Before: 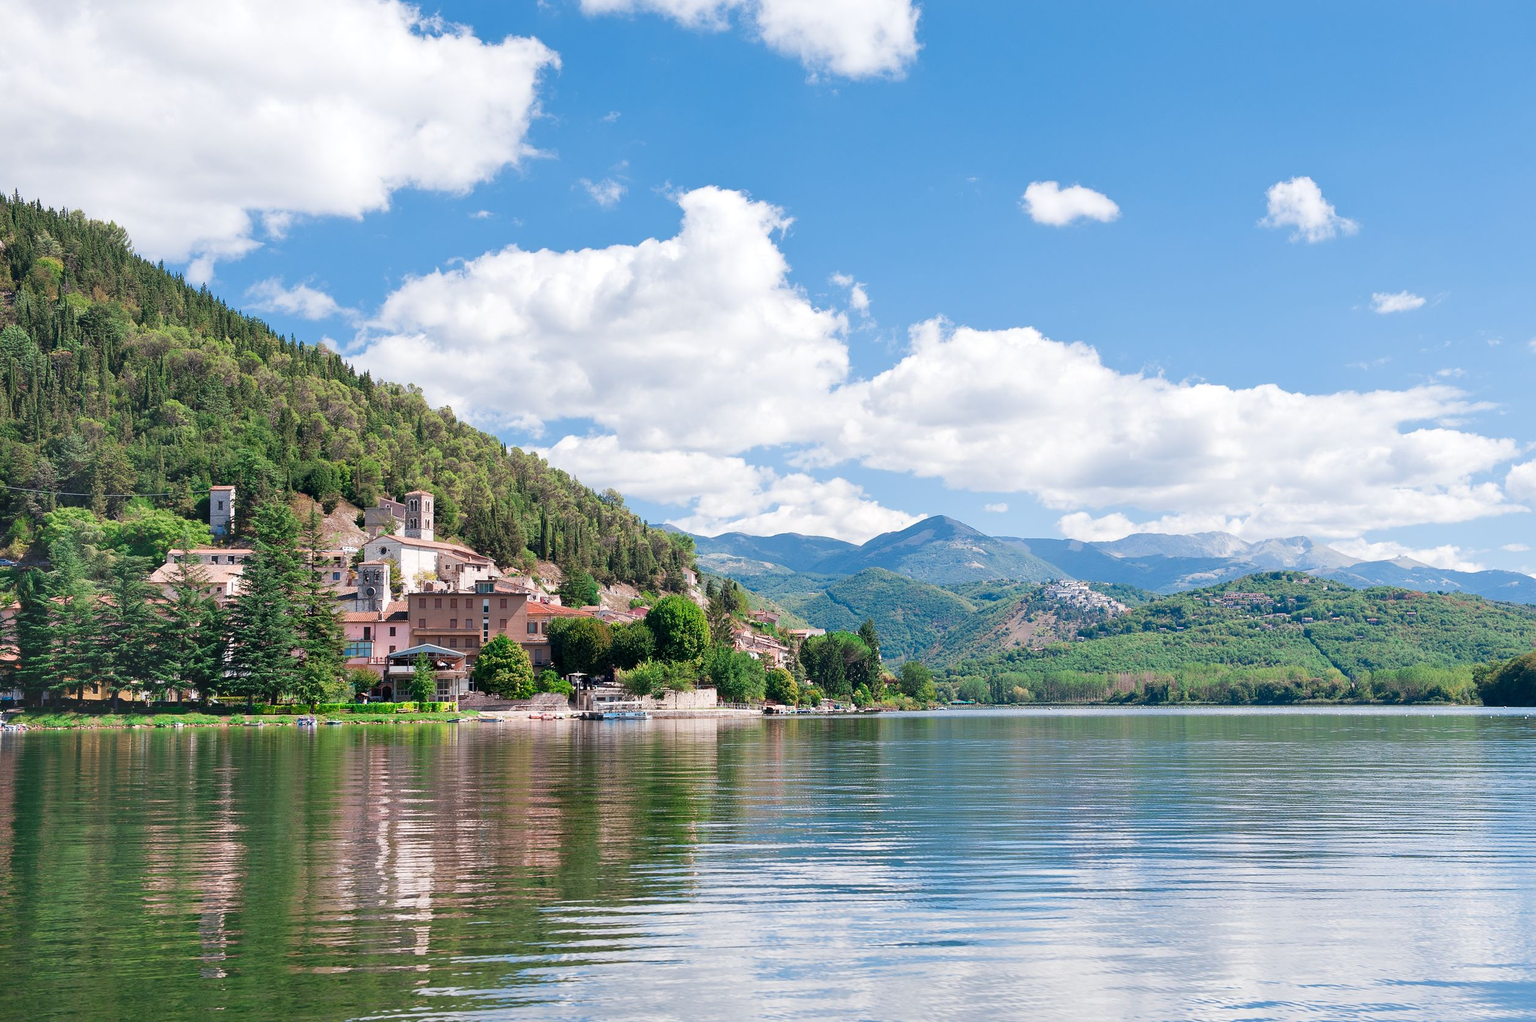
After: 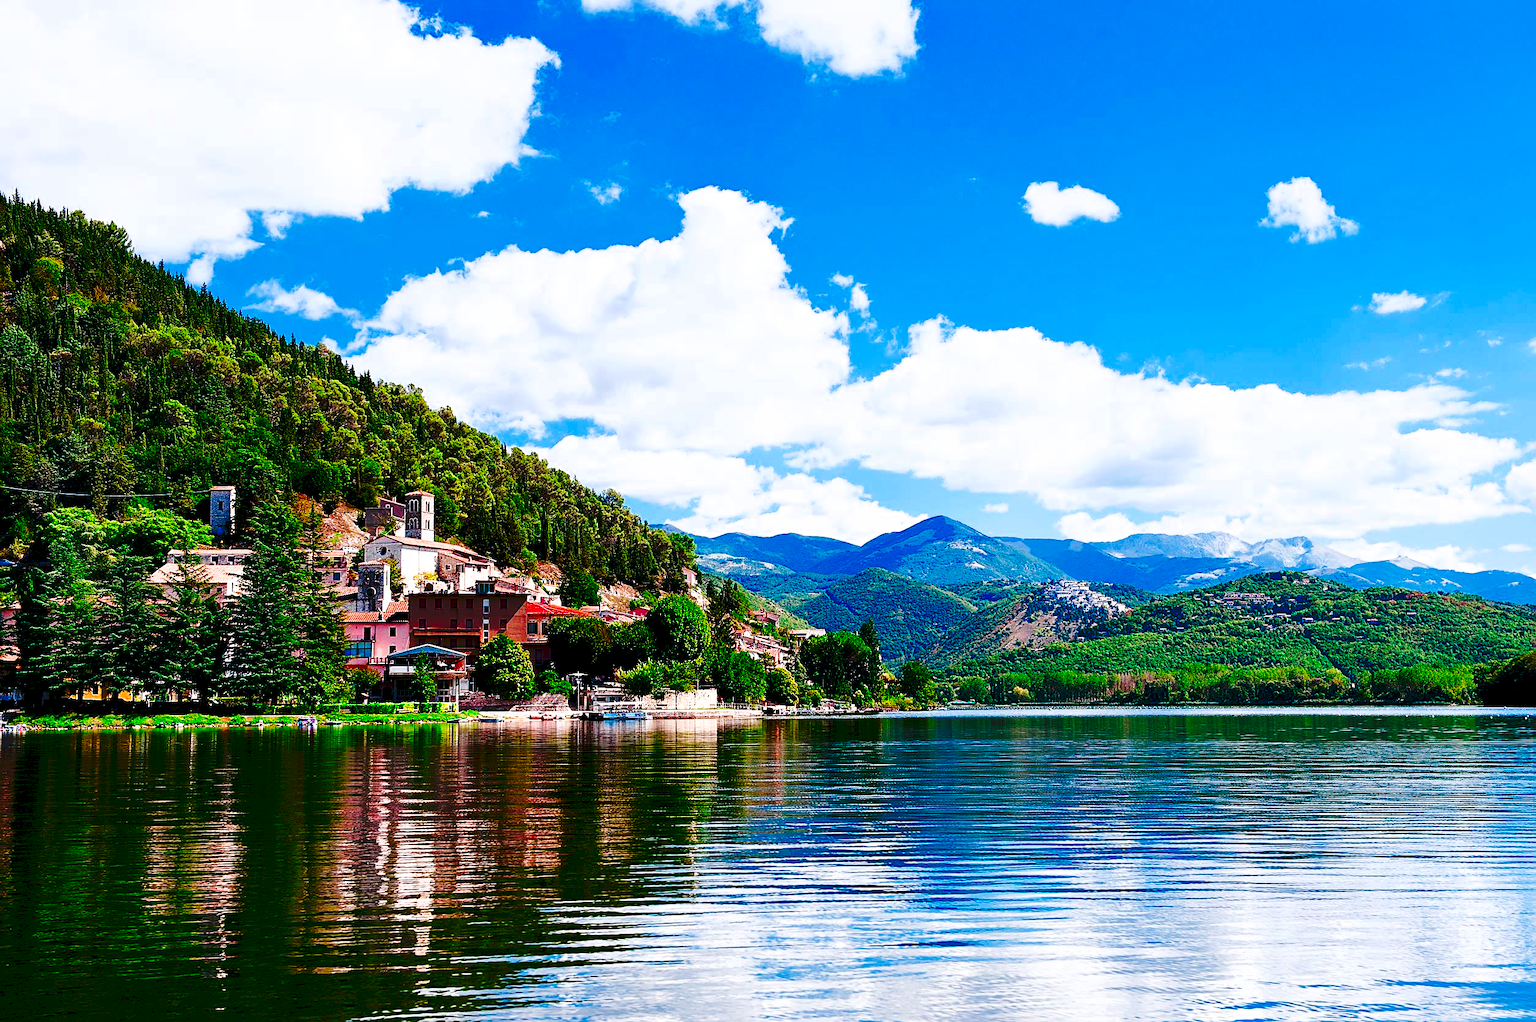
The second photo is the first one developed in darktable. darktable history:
tone curve: curves: ch0 [(0, 0) (0.003, 0.085) (0.011, 0.086) (0.025, 0.086) (0.044, 0.088) (0.069, 0.093) (0.1, 0.102) (0.136, 0.12) (0.177, 0.157) (0.224, 0.203) (0.277, 0.277) (0.335, 0.36) (0.399, 0.463) (0.468, 0.559) (0.543, 0.626) (0.623, 0.703) (0.709, 0.789) (0.801, 0.869) (0.898, 0.927) (1, 1)], preserve colors none
filmic rgb: middle gray luminance 13.55%, black relative exposure -1.97 EV, white relative exposure 3.1 EV, threshold 6 EV, target black luminance 0%, hardness 1.79, latitude 59.23%, contrast 1.728, highlights saturation mix 5%, shadows ↔ highlights balance -37.52%, add noise in highlights 0, color science v3 (2019), use custom middle-gray values true, iterations of high-quality reconstruction 0, contrast in highlights soft, enable highlight reconstruction true
sharpen: on, module defaults
contrast brightness saturation: brightness -1, saturation 1
